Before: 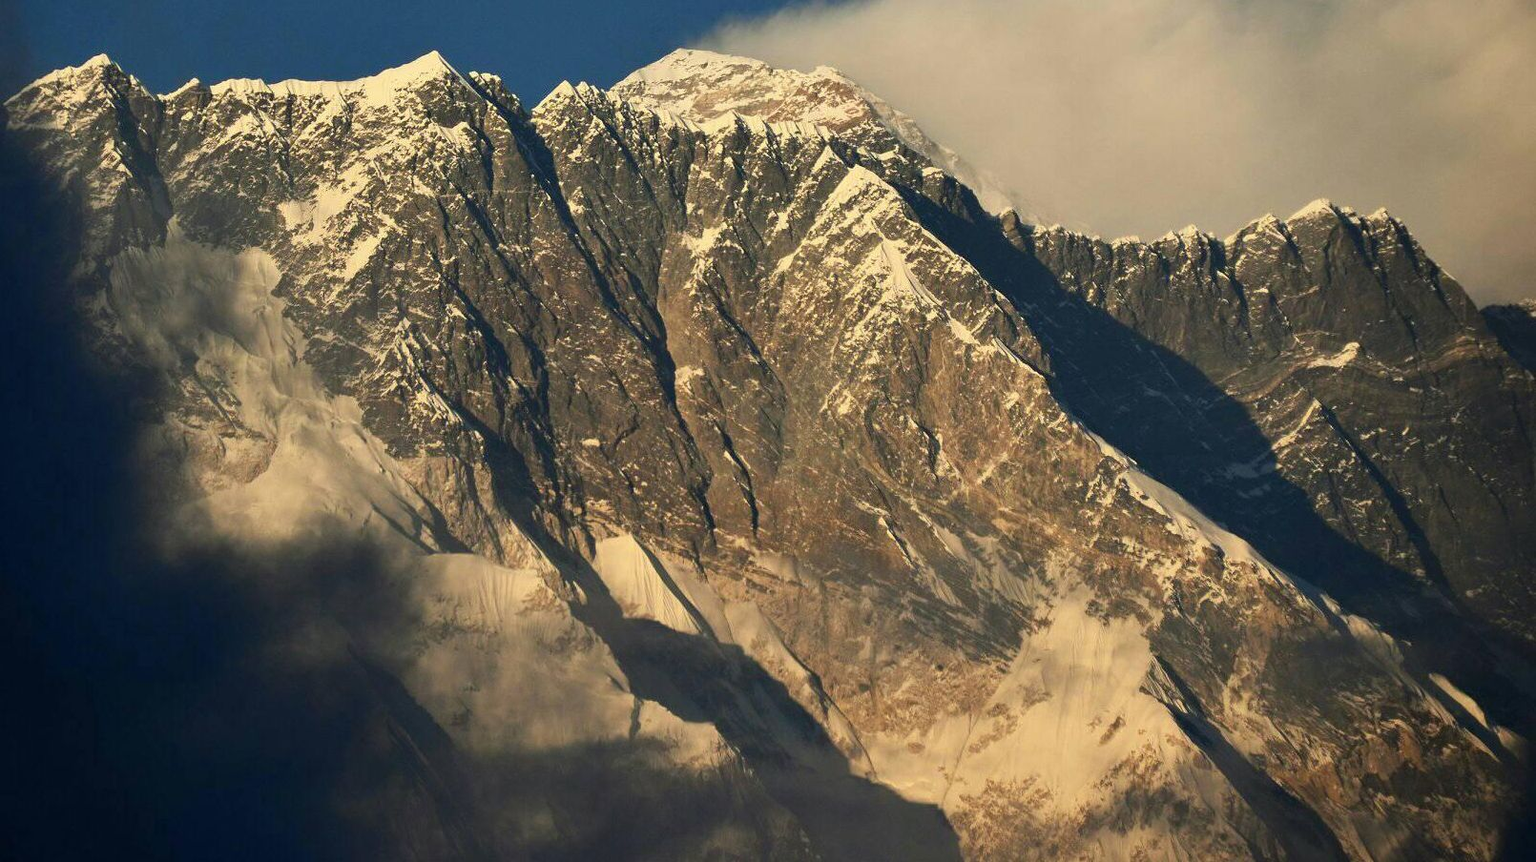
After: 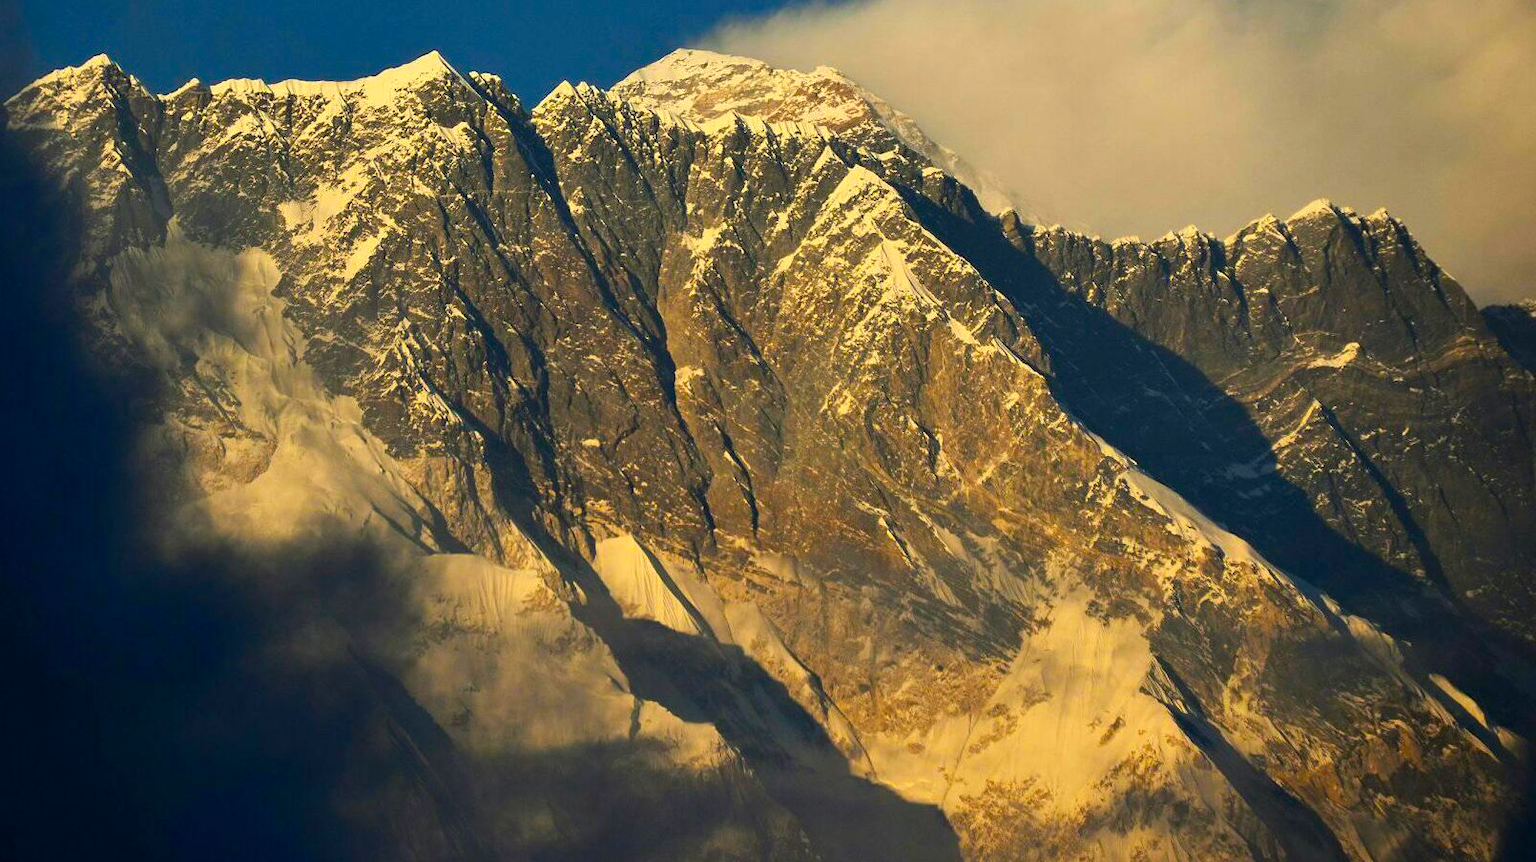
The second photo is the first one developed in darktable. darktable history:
color balance rgb: power › hue 329.68°, highlights gain › luminance 6.372%, highlights gain › chroma 1.309%, highlights gain › hue 87.35°, linear chroma grading › shadows -10.178%, linear chroma grading › global chroma 20.575%, perceptual saturation grading › global saturation 15.126%, global vibrance 14.423%
